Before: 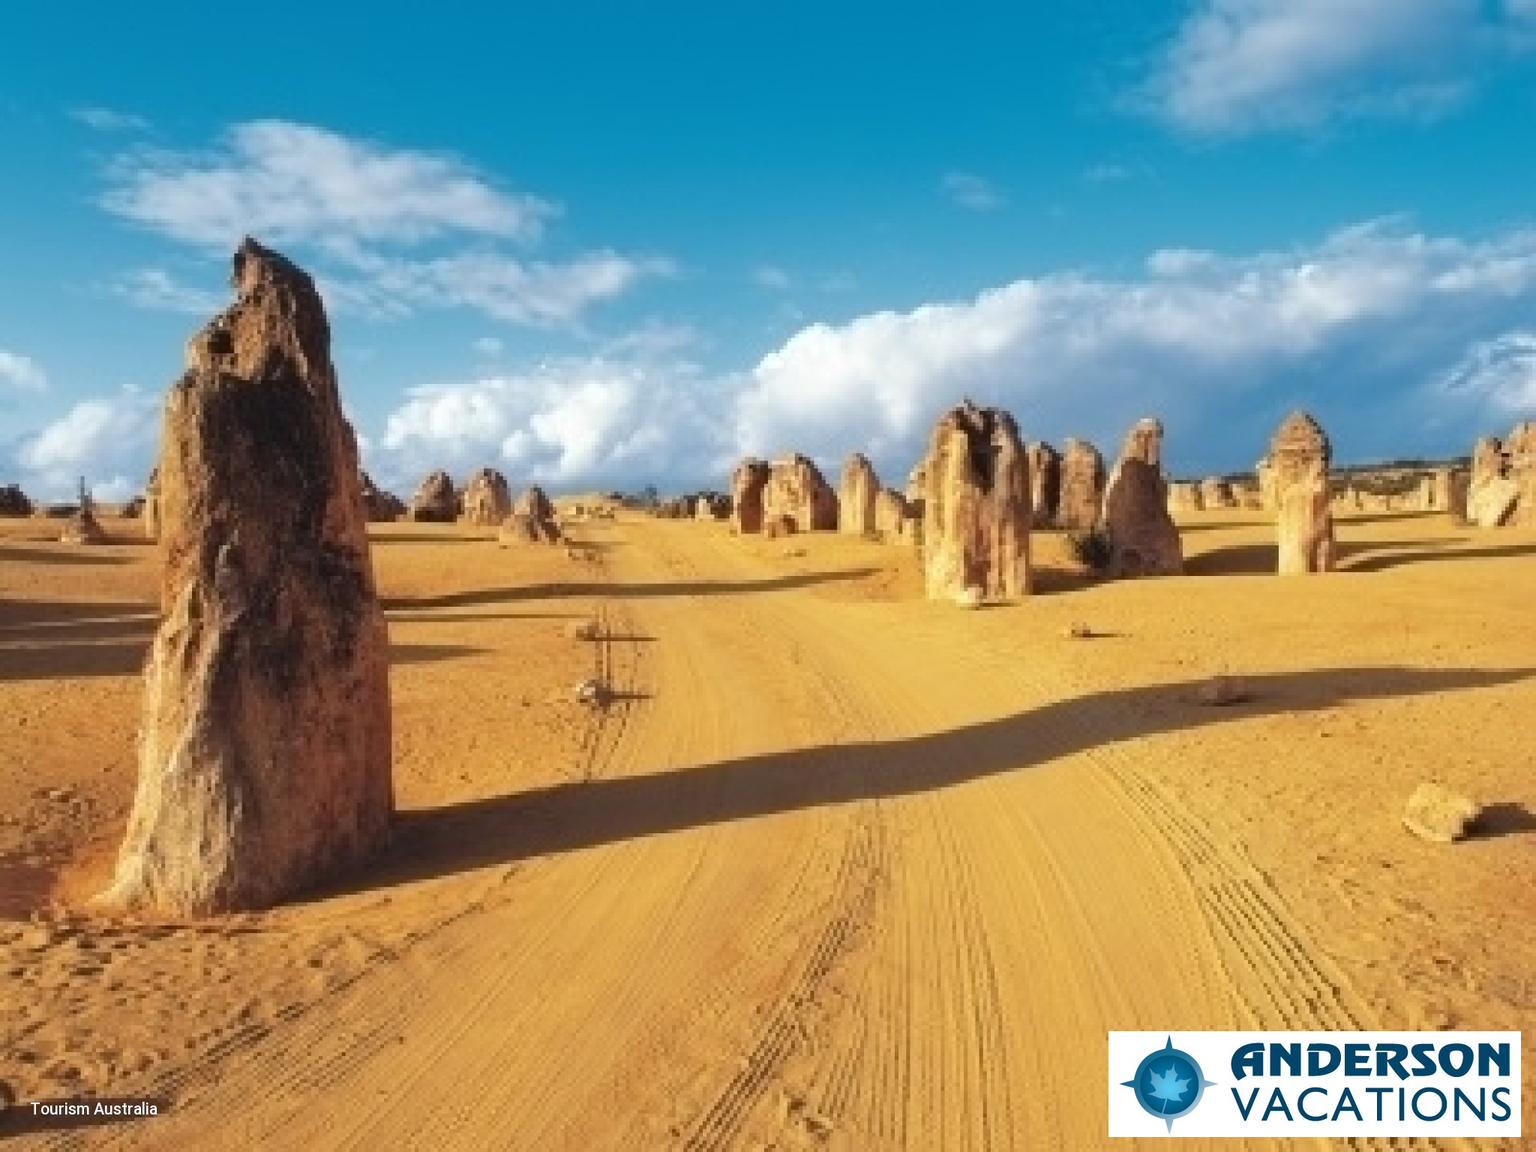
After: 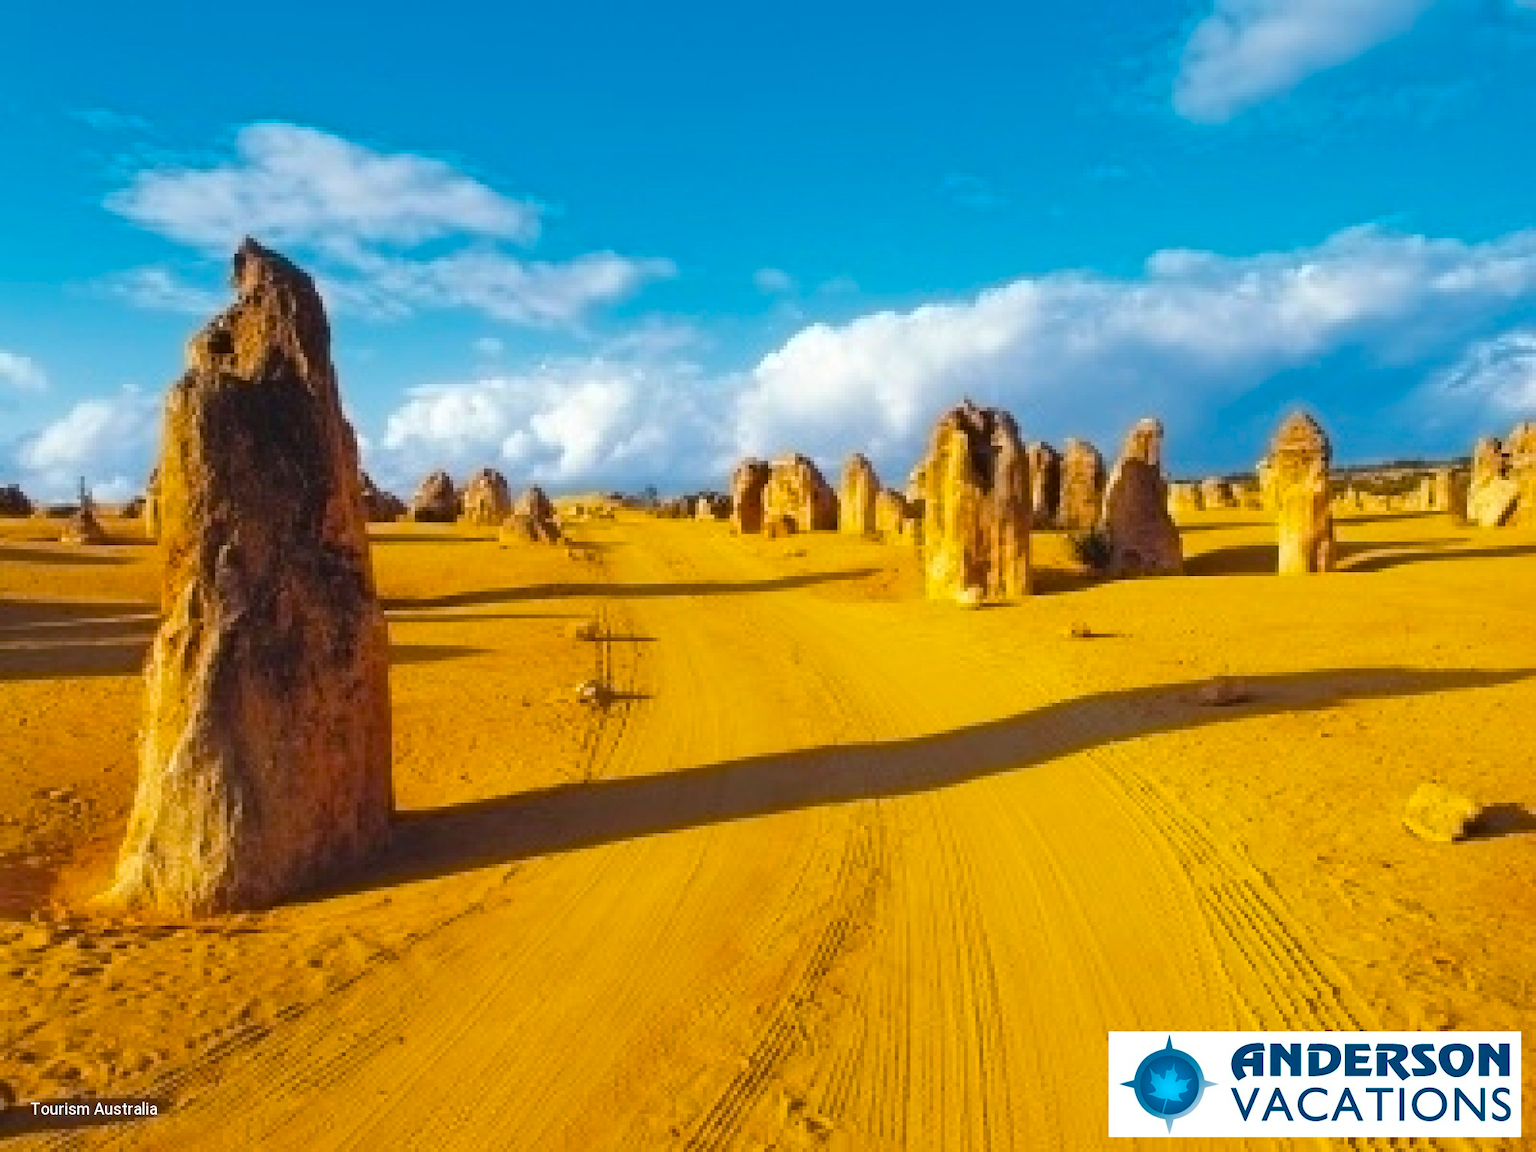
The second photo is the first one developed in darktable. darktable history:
color balance rgb: linear chroma grading › global chroma 9.726%, perceptual saturation grading › global saturation 40.4%
